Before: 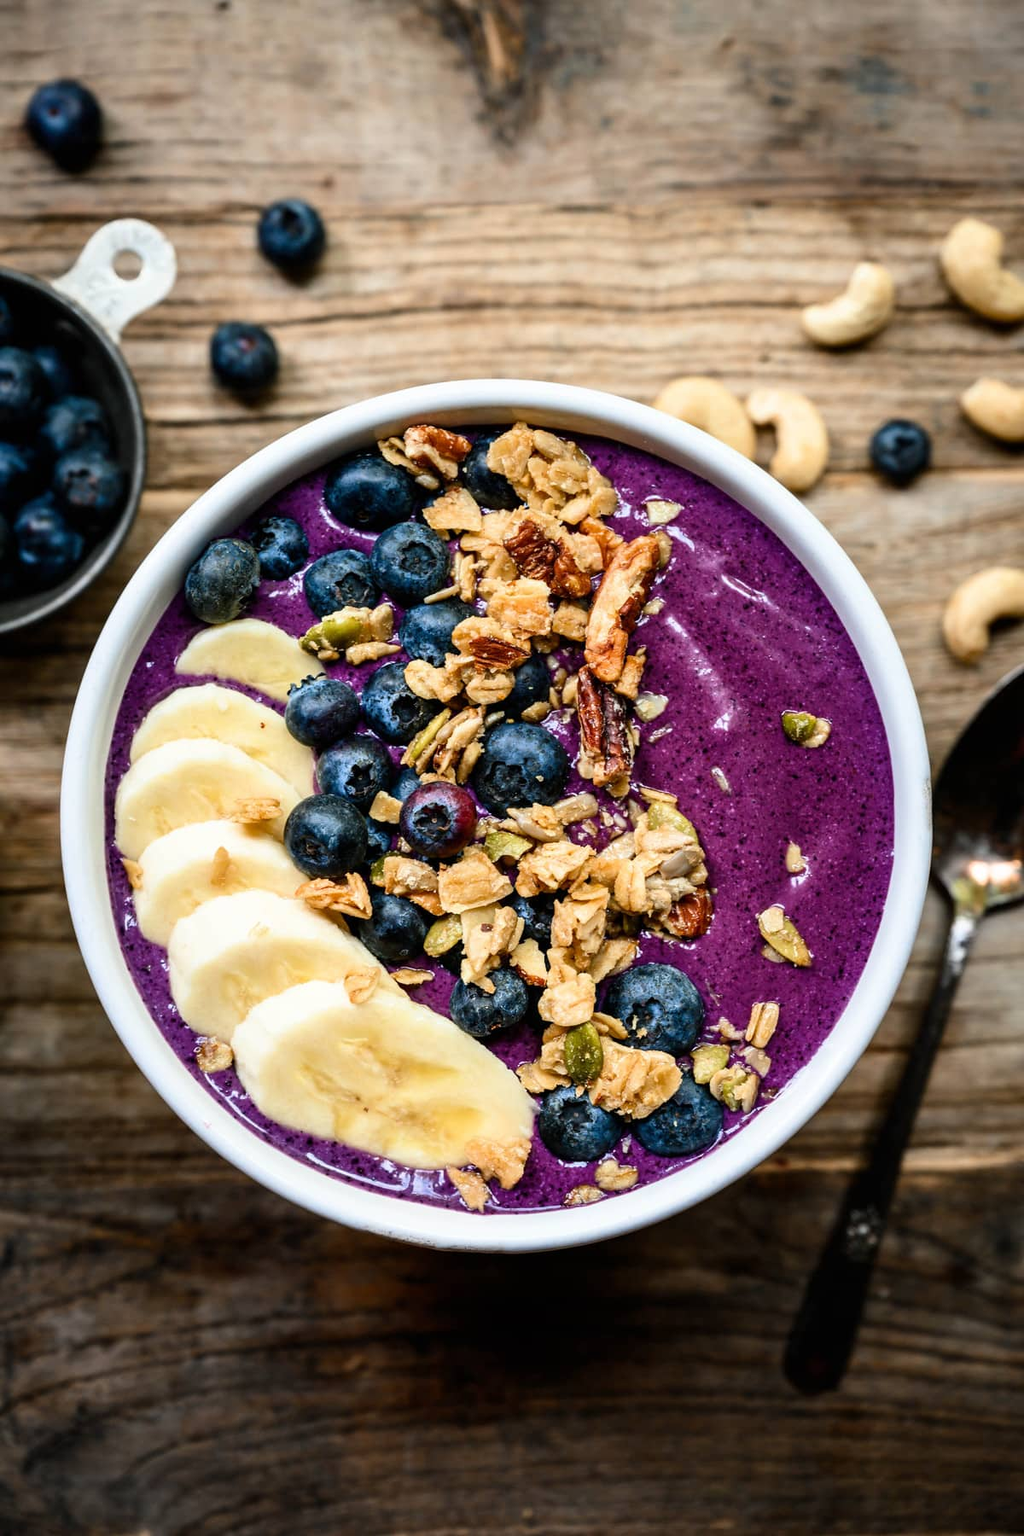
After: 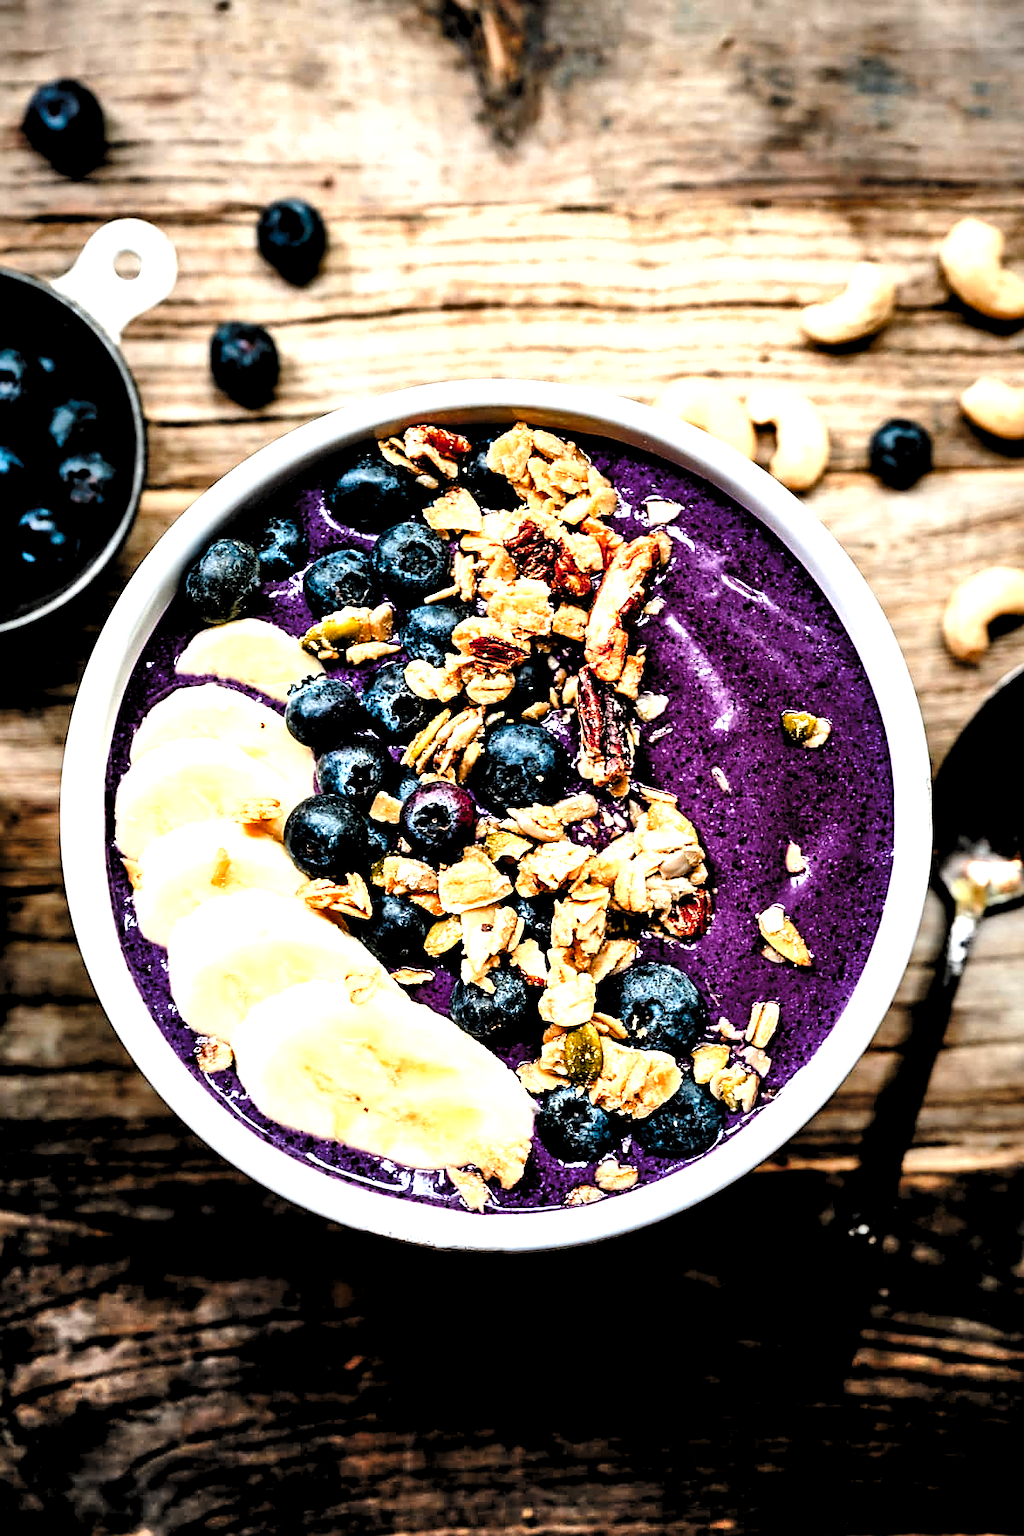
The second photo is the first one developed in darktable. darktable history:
color zones: curves: ch1 [(0.239, 0.552) (0.75, 0.5)]; ch2 [(0.25, 0.462) (0.749, 0.457)], mix 25.94%
base curve: curves: ch0 [(0, 0) (0.028, 0.03) (0.121, 0.232) (0.46, 0.748) (0.859, 0.968) (1, 1)], preserve colors none
shadows and highlights: soften with gaussian
sharpen: on, module defaults
levels: levels [0.182, 0.542, 0.902]
